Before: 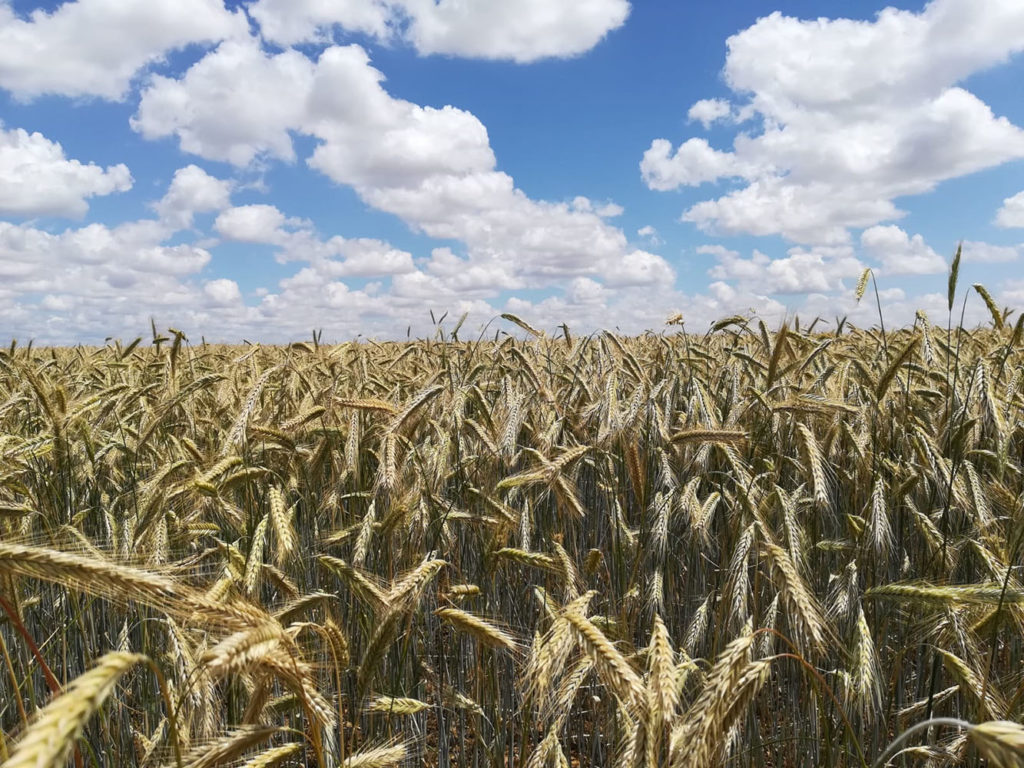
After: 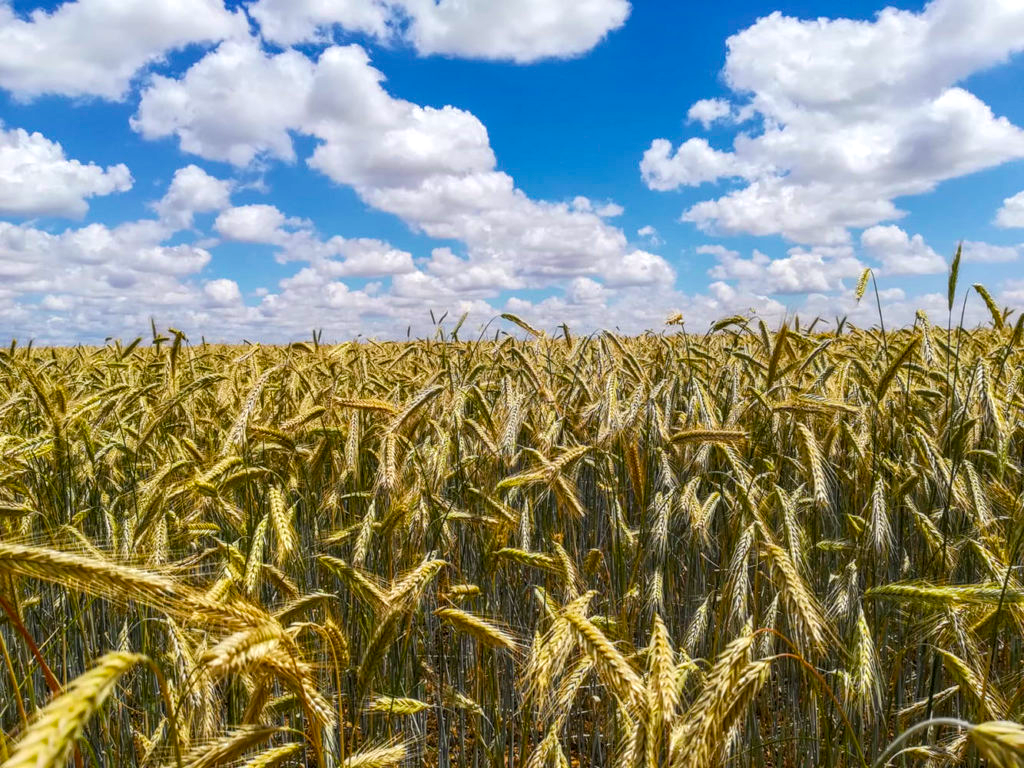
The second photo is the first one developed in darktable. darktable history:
velvia: strength 51.42%, mid-tones bias 0.515
local contrast: highlights 3%, shadows 0%, detail 134%
